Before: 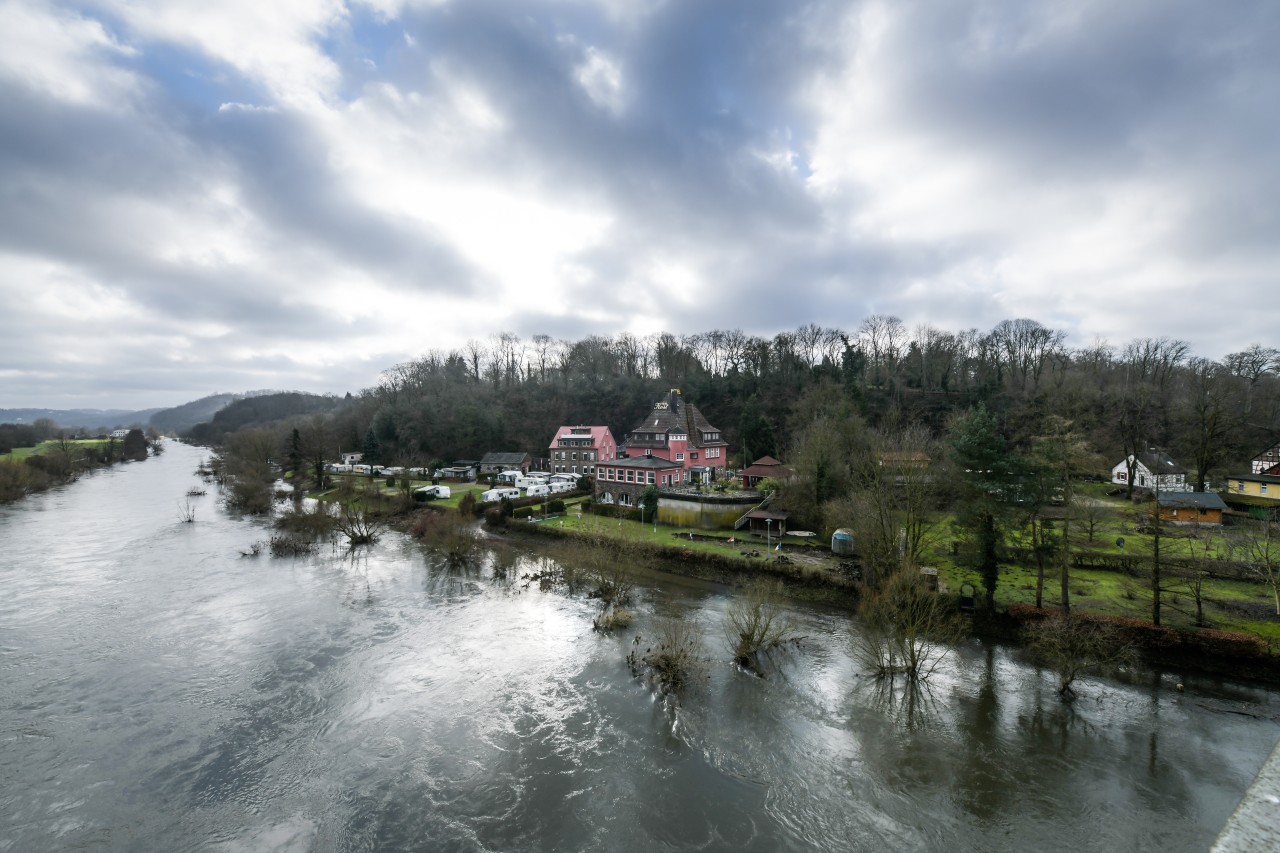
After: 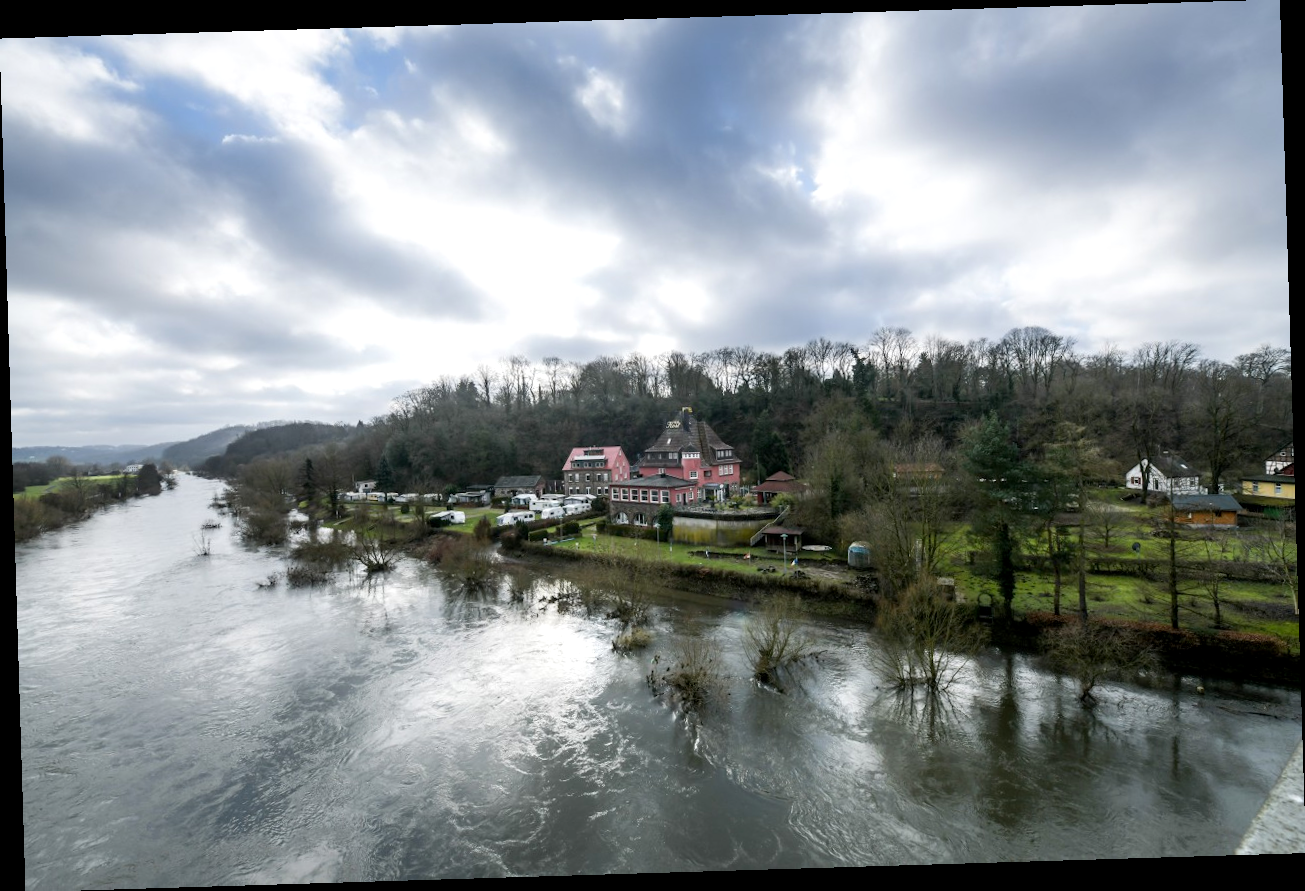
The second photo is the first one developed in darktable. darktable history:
rotate and perspective: rotation -1.75°, automatic cropping off
exposure: black level correction 0.002, exposure 0.15 EV, compensate highlight preservation false
